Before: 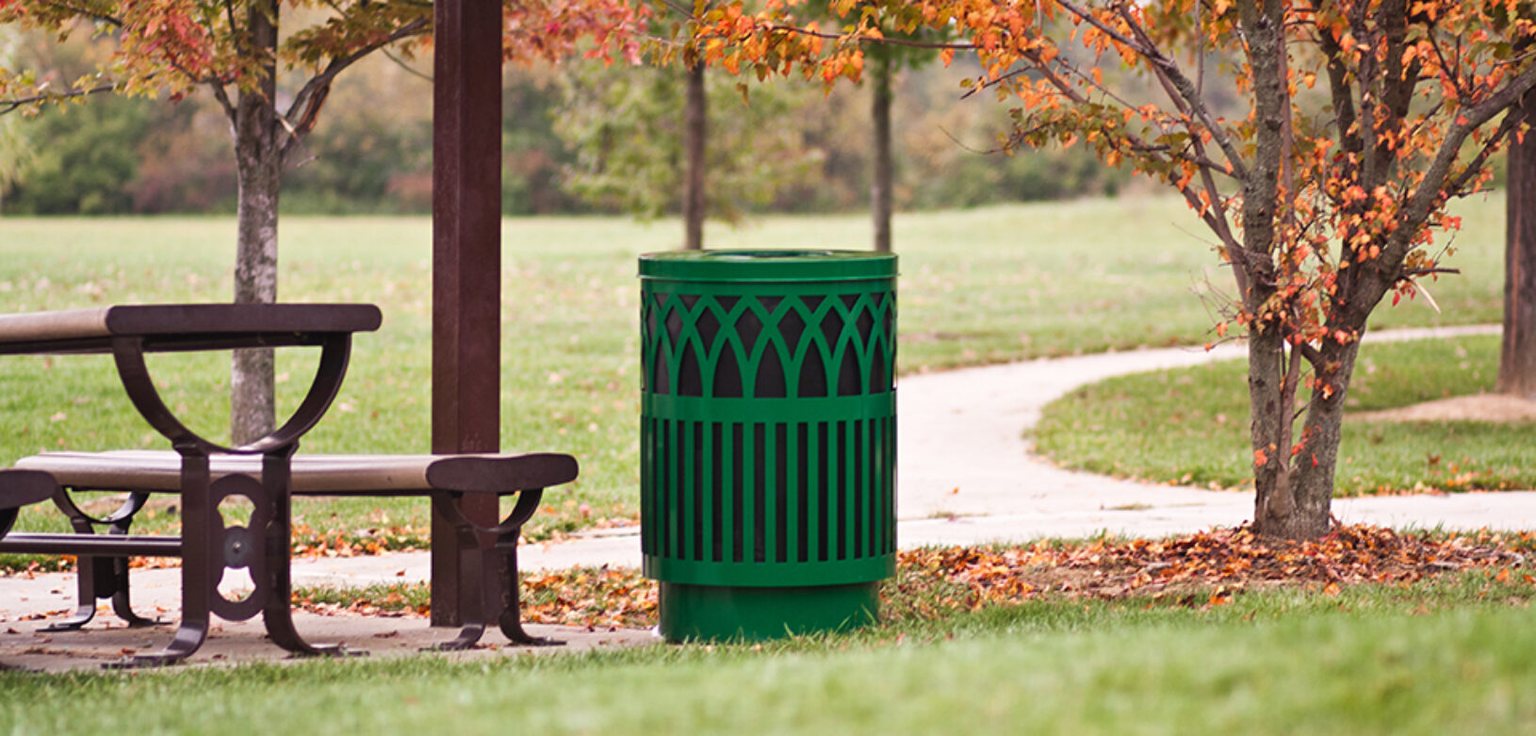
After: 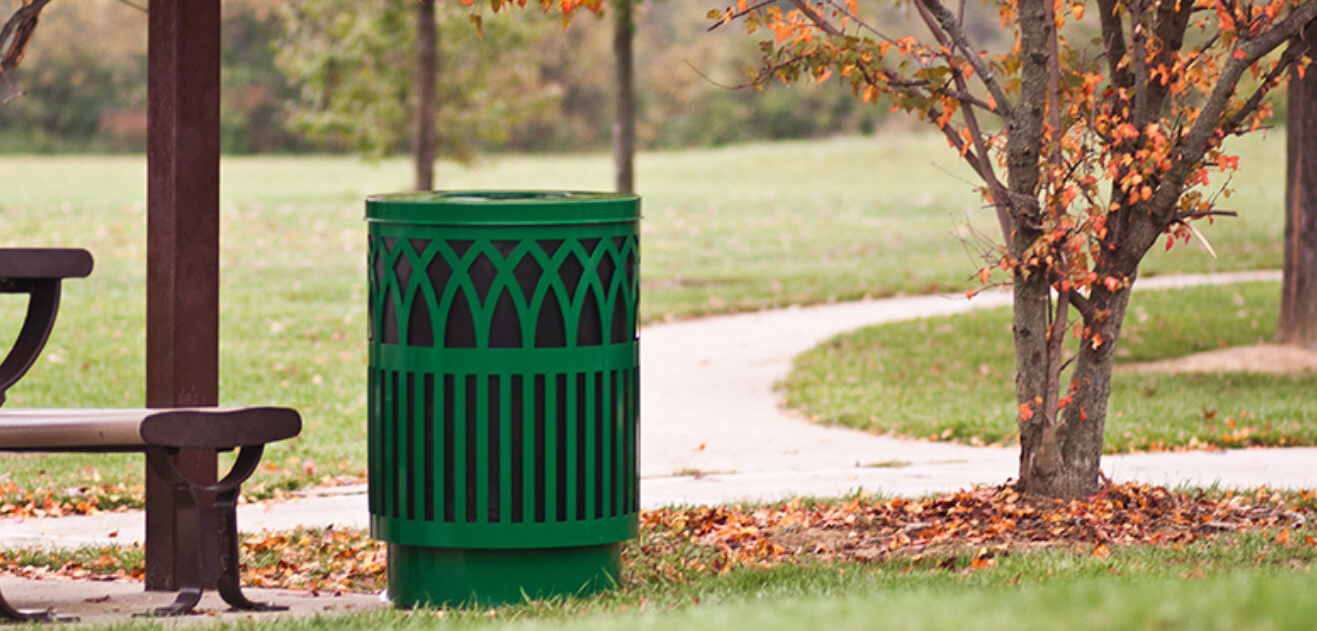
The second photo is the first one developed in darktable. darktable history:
local contrast: mode bilateral grid, contrast 100, coarseness 100, detail 91%, midtone range 0.2
crop: left 19.159%, top 9.58%, bottom 9.58%
